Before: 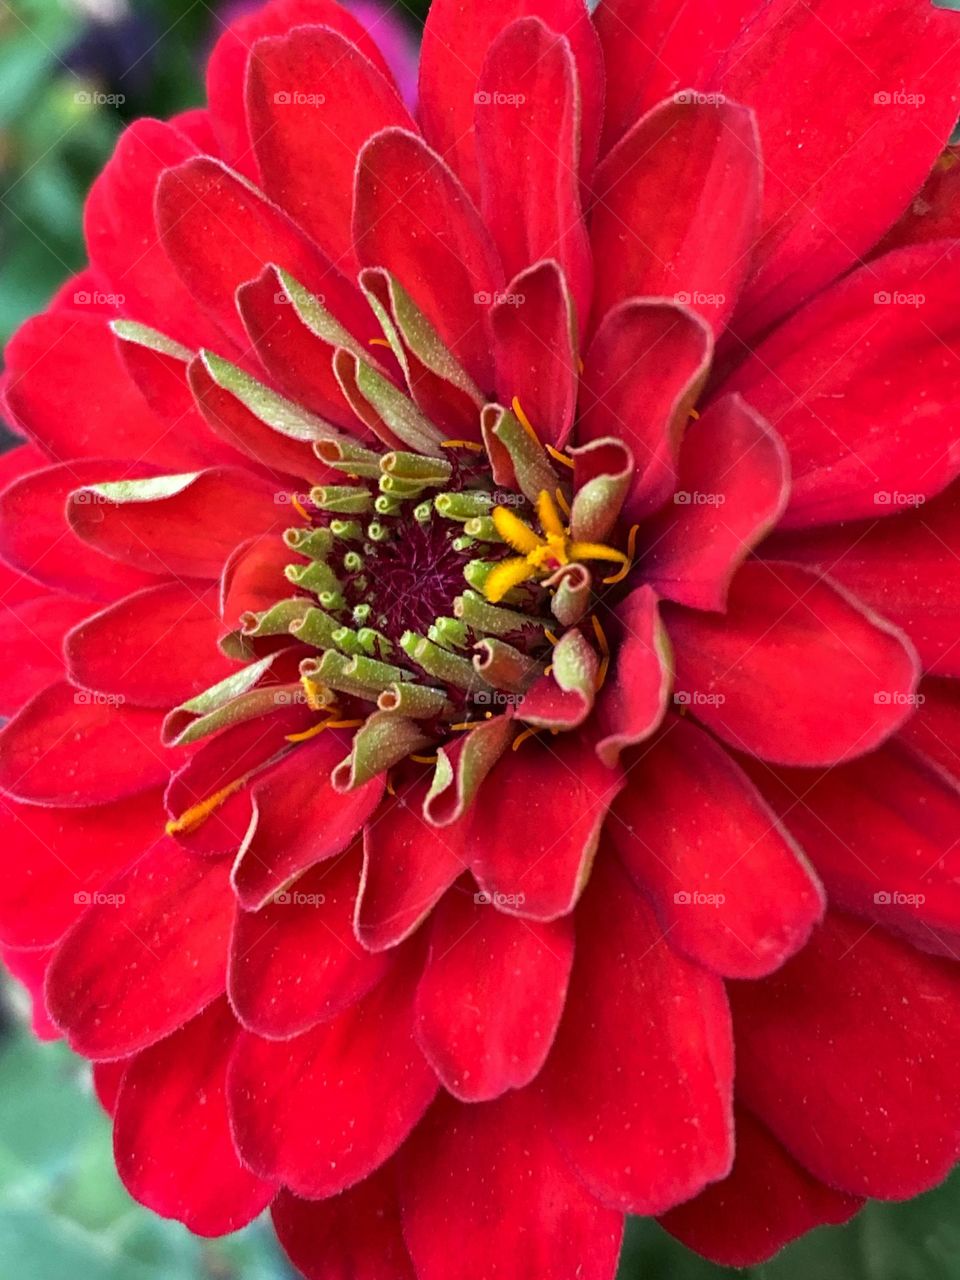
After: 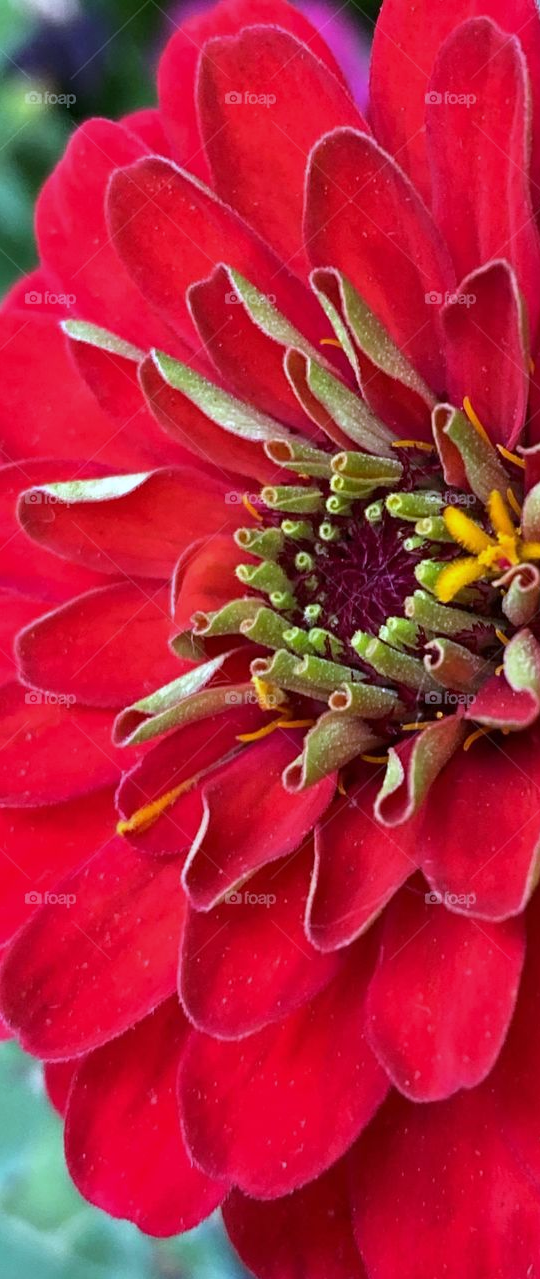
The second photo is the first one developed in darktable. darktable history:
crop: left 5.114%, right 38.589%
white balance: red 0.931, blue 1.11
